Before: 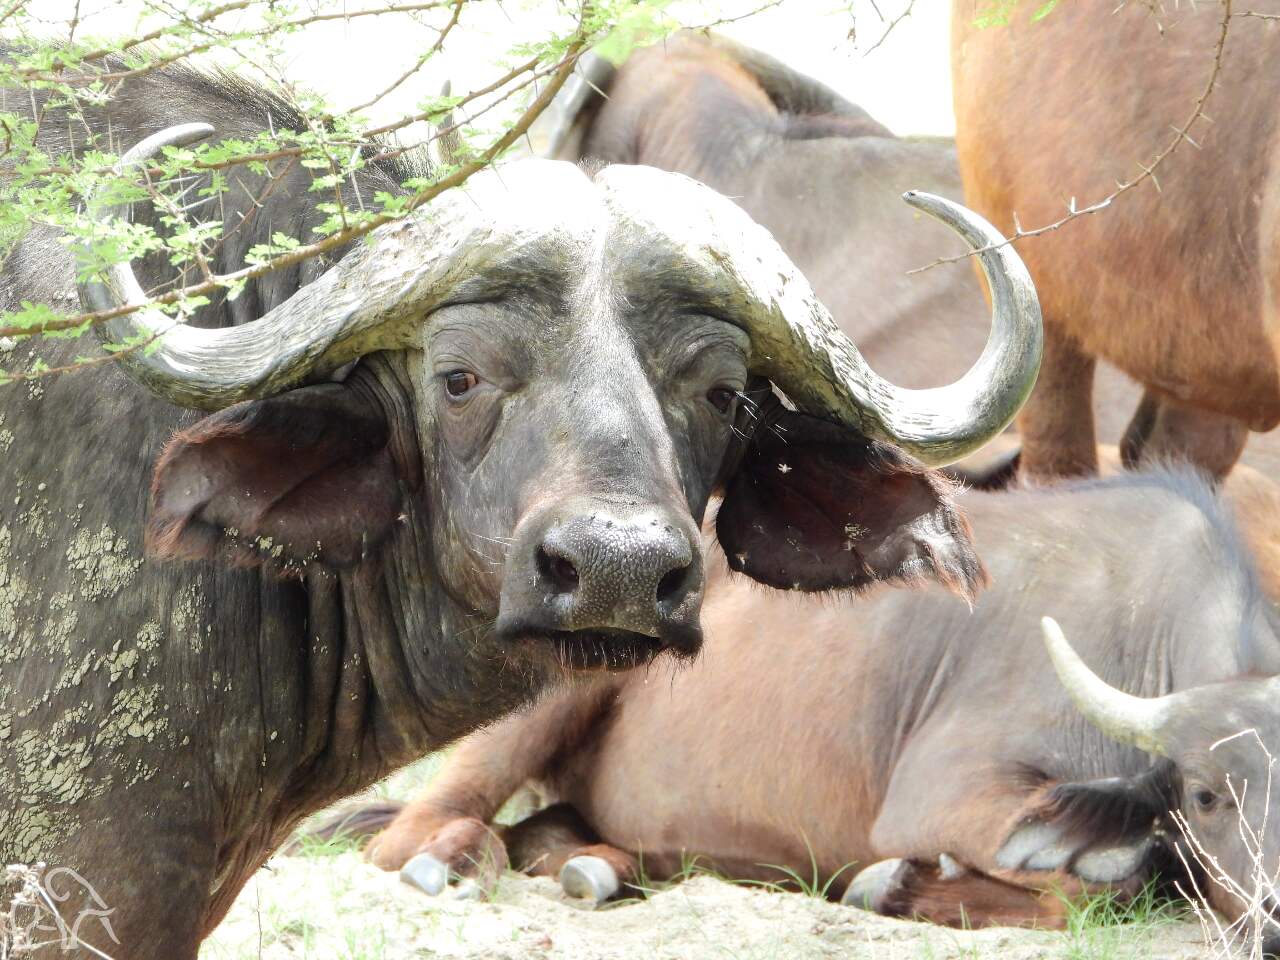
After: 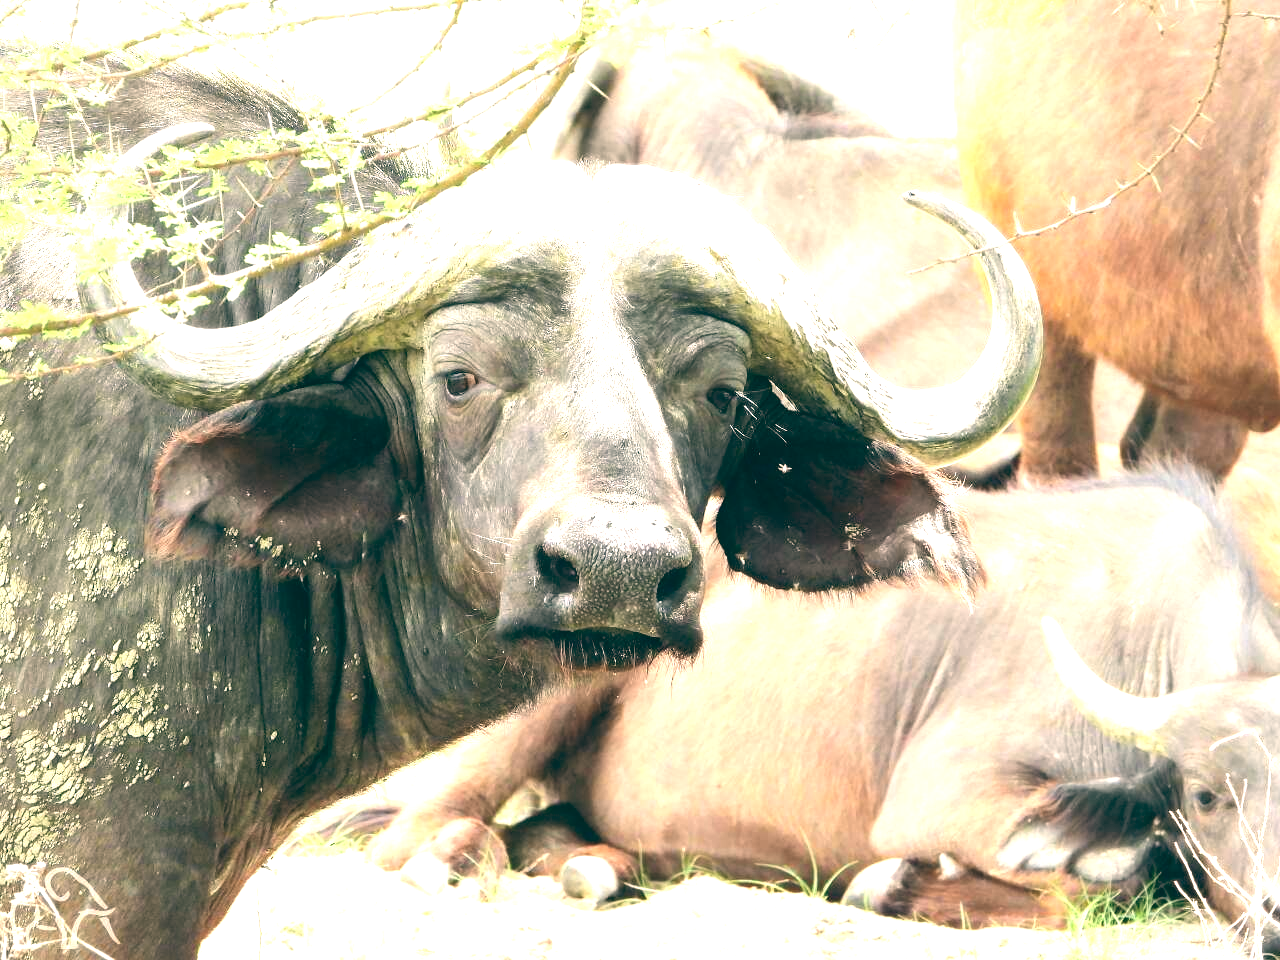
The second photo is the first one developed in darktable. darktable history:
exposure: black level correction 0, exposure 1 EV, compensate highlight preservation false
color balance: lift [1.005, 0.99, 1.007, 1.01], gamma [1, 0.979, 1.011, 1.021], gain [0.923, 1.098, 1.025, 0.902], input saturation 90.45%, contrast 7.73%, output saturation 105.91%
